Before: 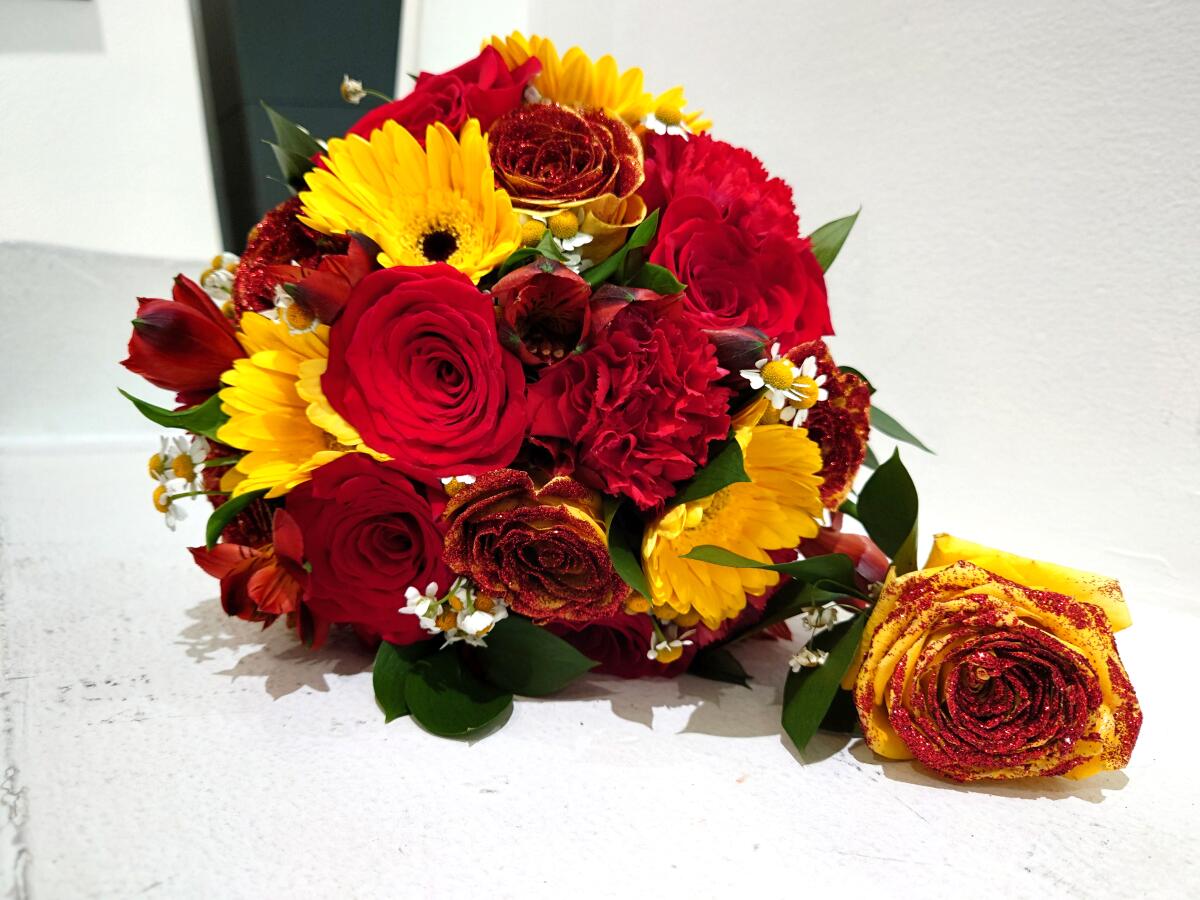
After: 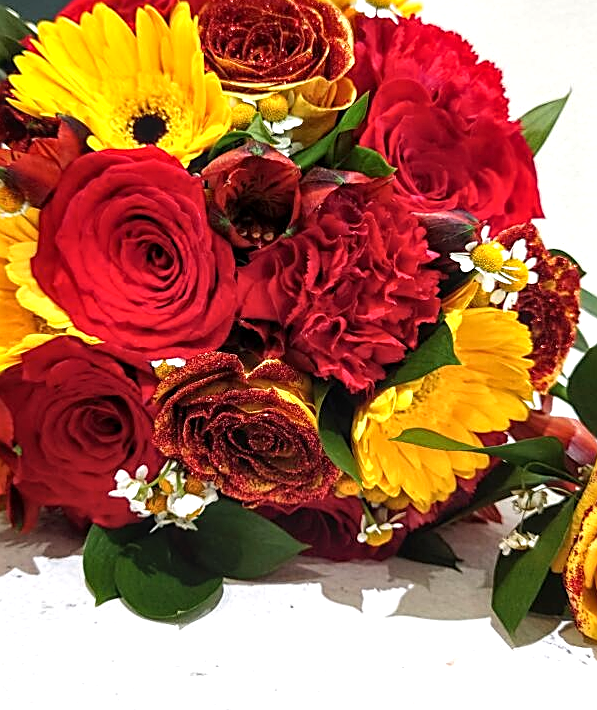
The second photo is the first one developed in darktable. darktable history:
exposure: exposure 0.375 EV, compensate highlight preservation false
sharpen: amount 0.591
crop and rotate: angle 0.02°, left 24.219%, top 13.122%, right 26.032%, bottom 7.915%
local contrast: on, module defaults
